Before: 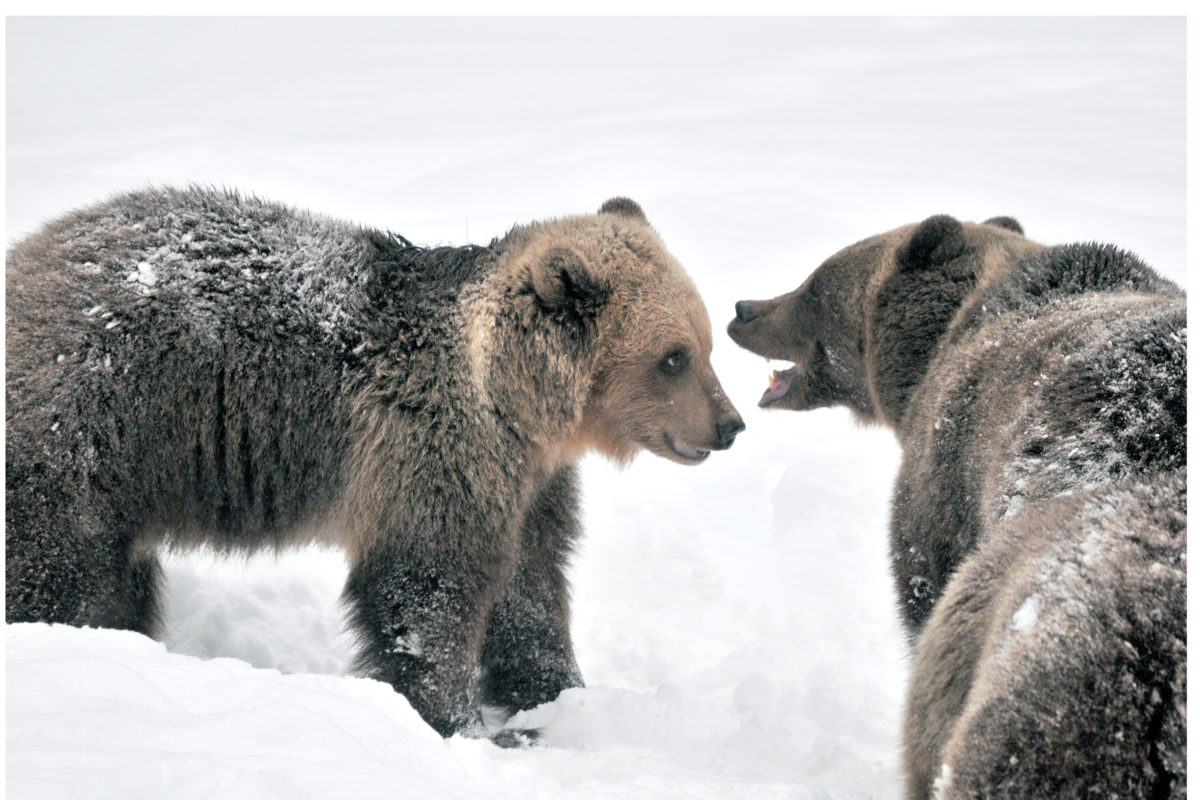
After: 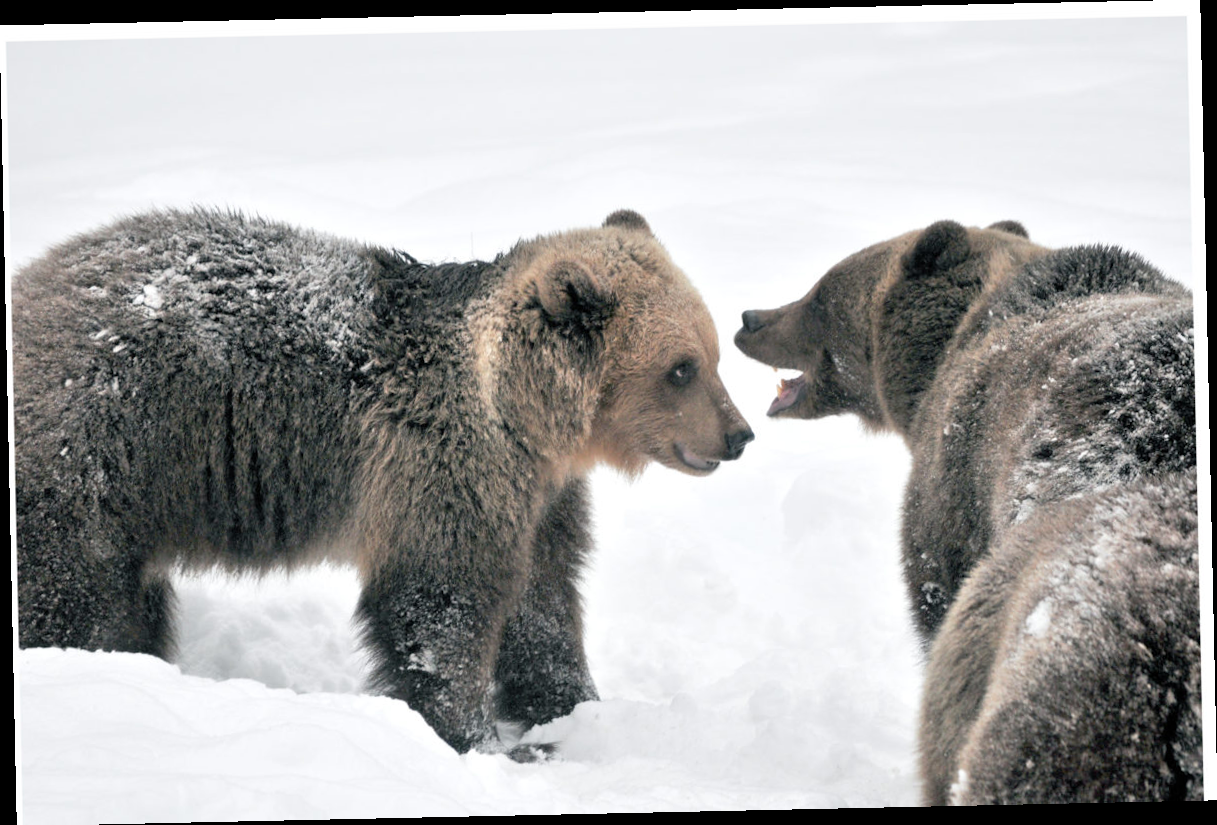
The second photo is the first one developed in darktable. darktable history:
white balance: emerald 1
rotate and perspective: rotation -1.24°, automatic cropping off
